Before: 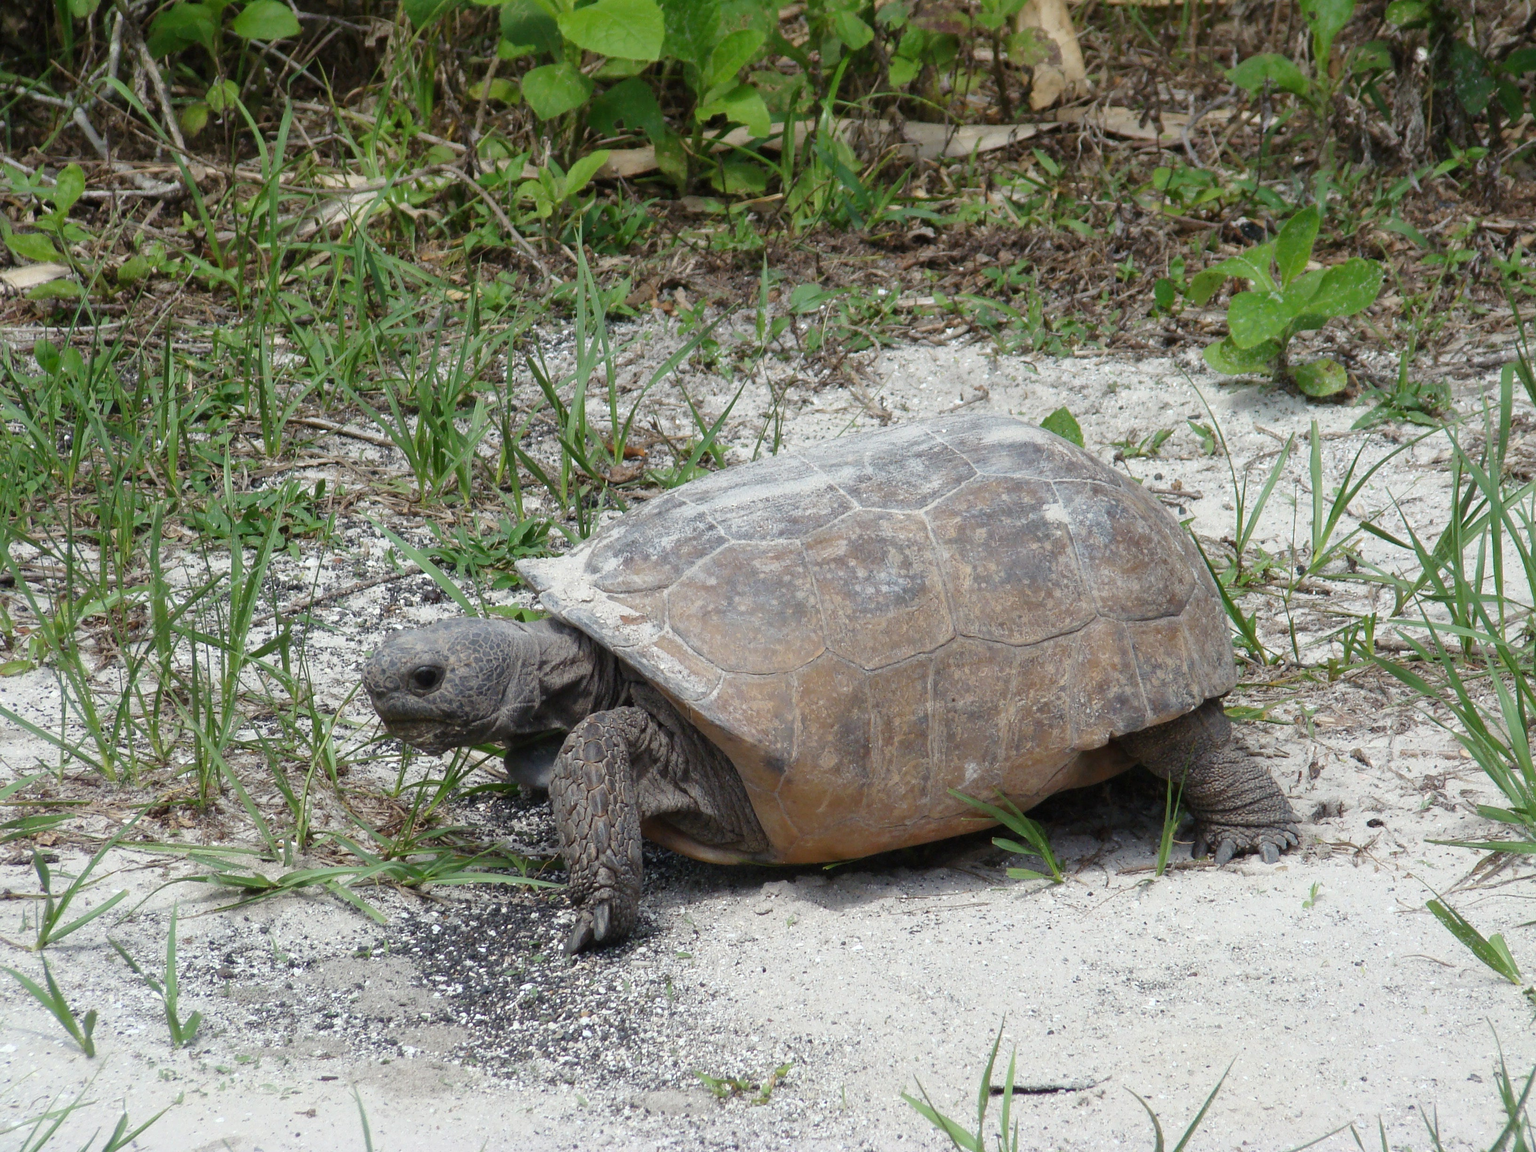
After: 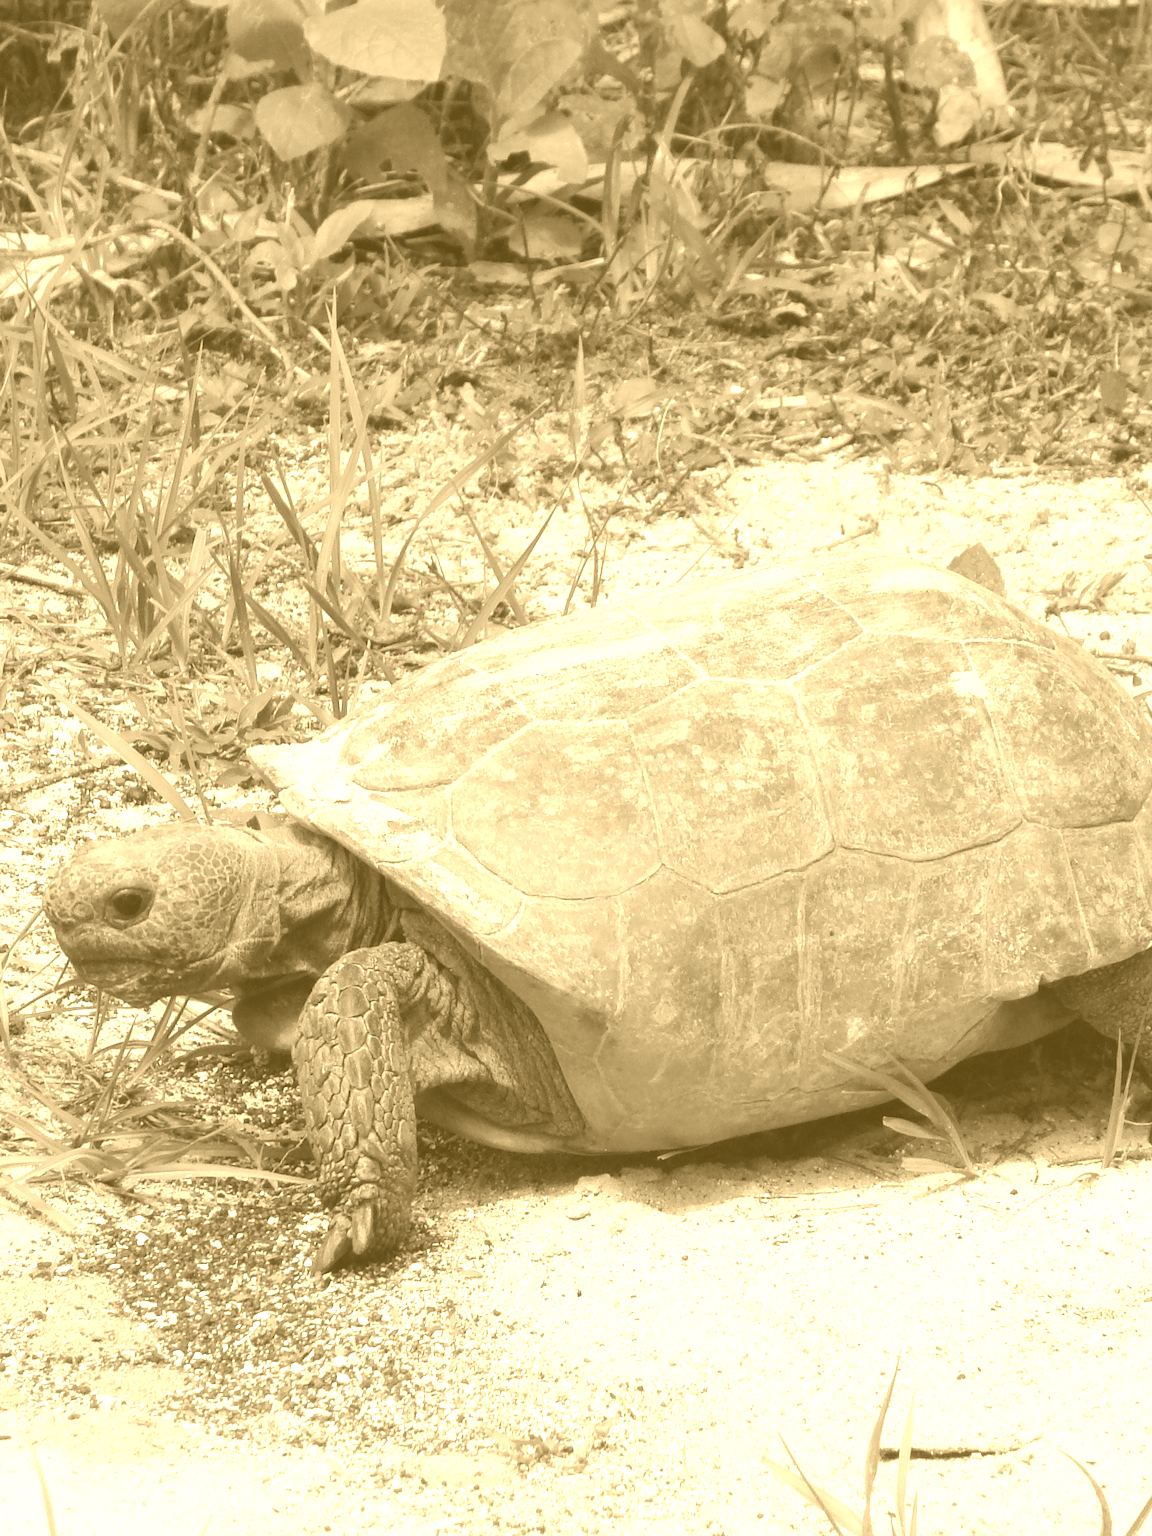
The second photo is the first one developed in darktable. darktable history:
crop: left 21.496%, right 22.254%
color correction: highlights a* 4.02, highlights b* 4.98, shadows a* -7.55, shadows b* 4.98
colorize: hue 36°, source mix 100%
